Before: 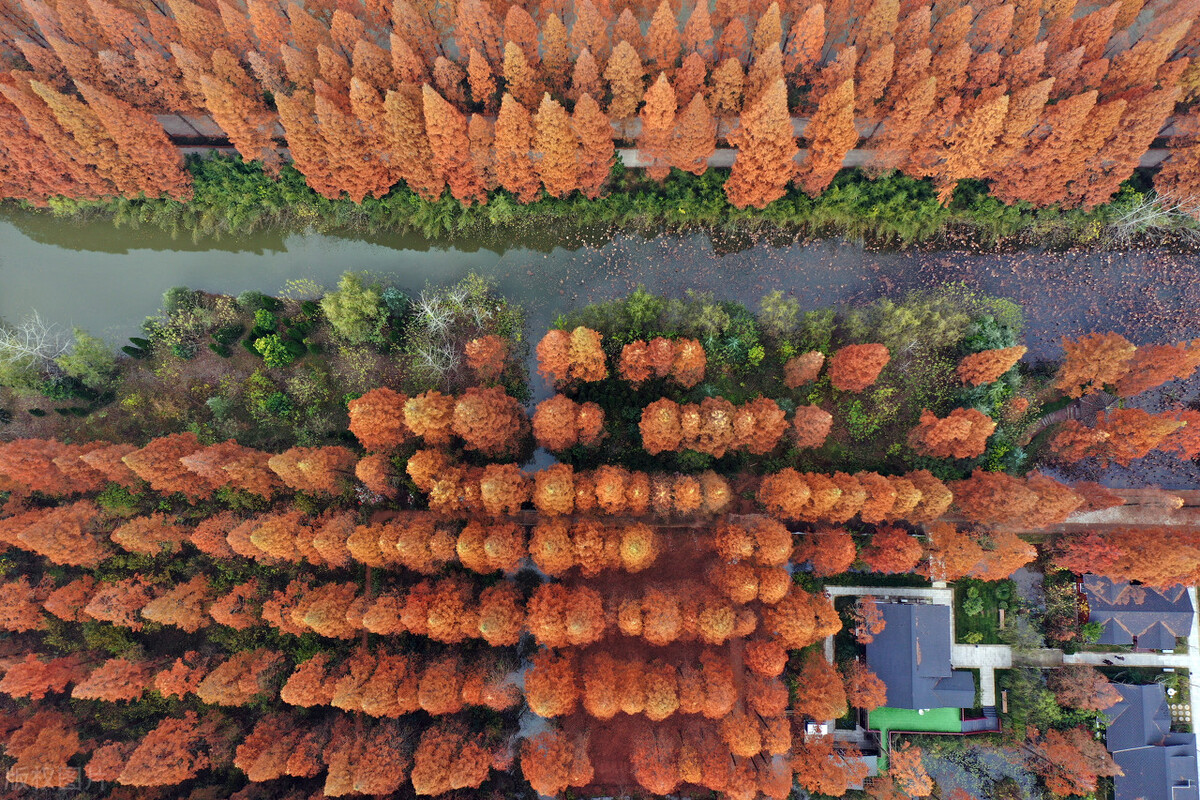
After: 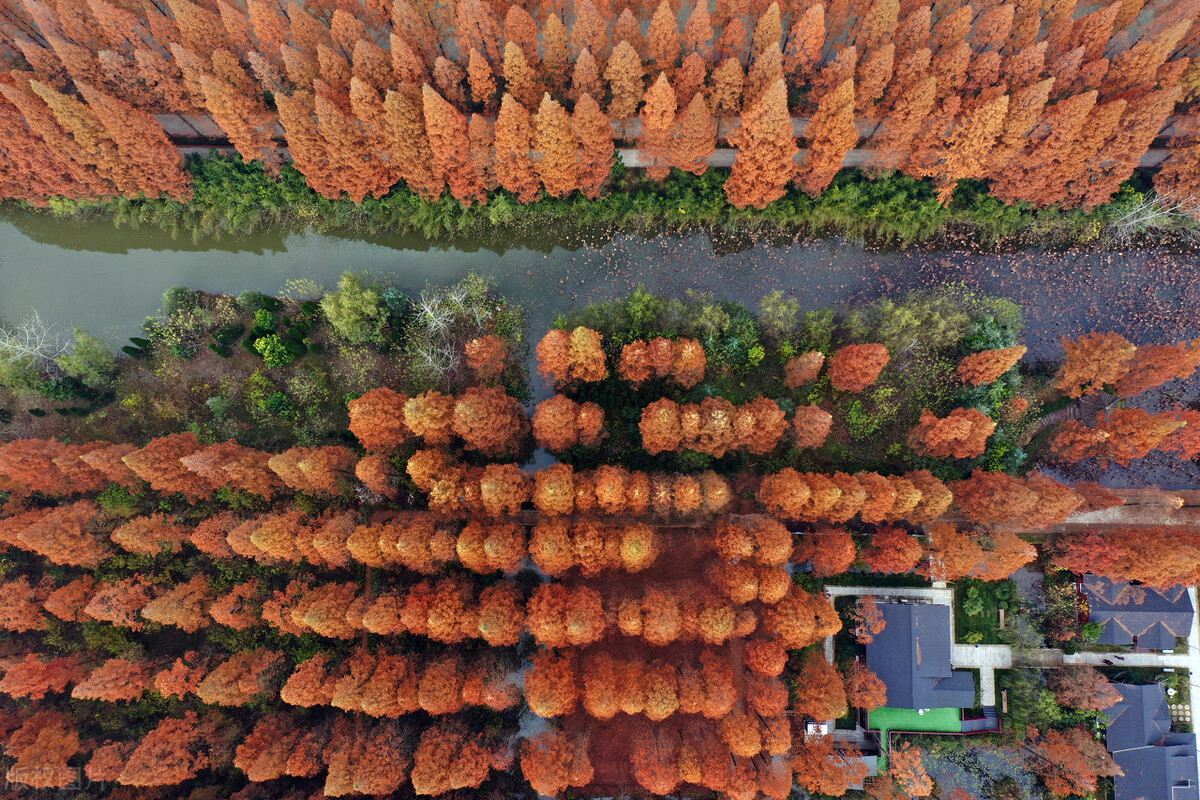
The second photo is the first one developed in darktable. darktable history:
contrast brightness saturation: contrast 0.032, brightness -0.042
